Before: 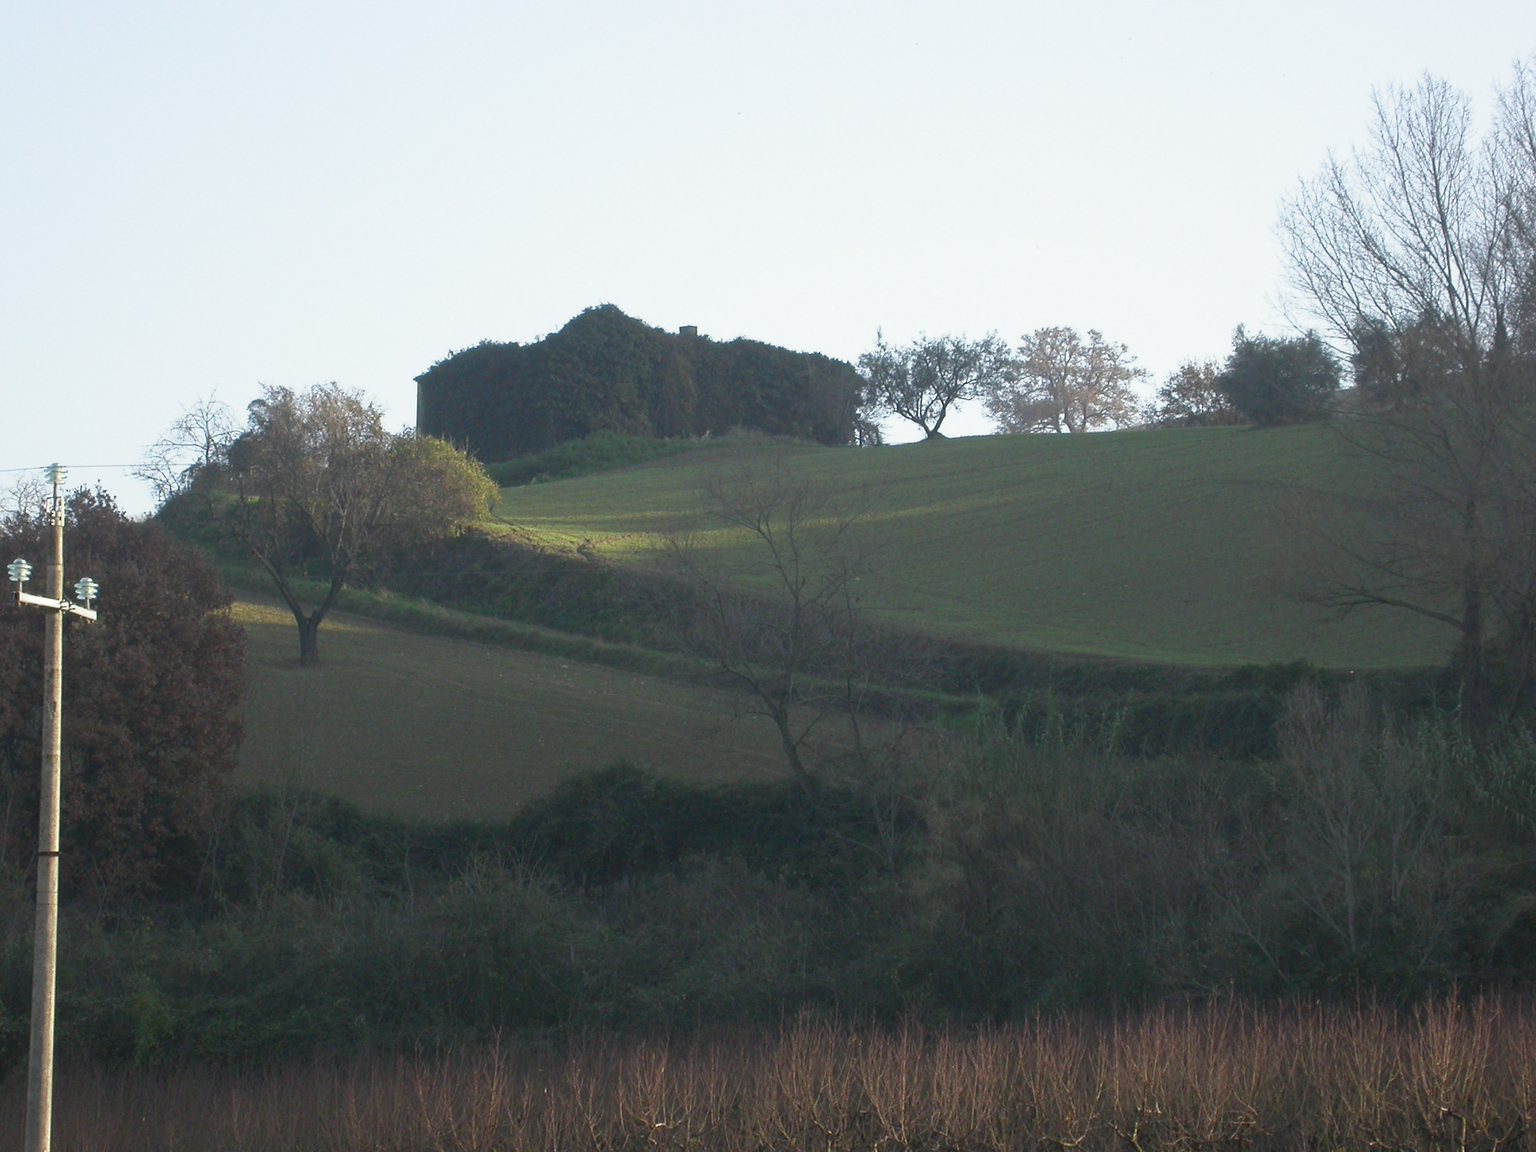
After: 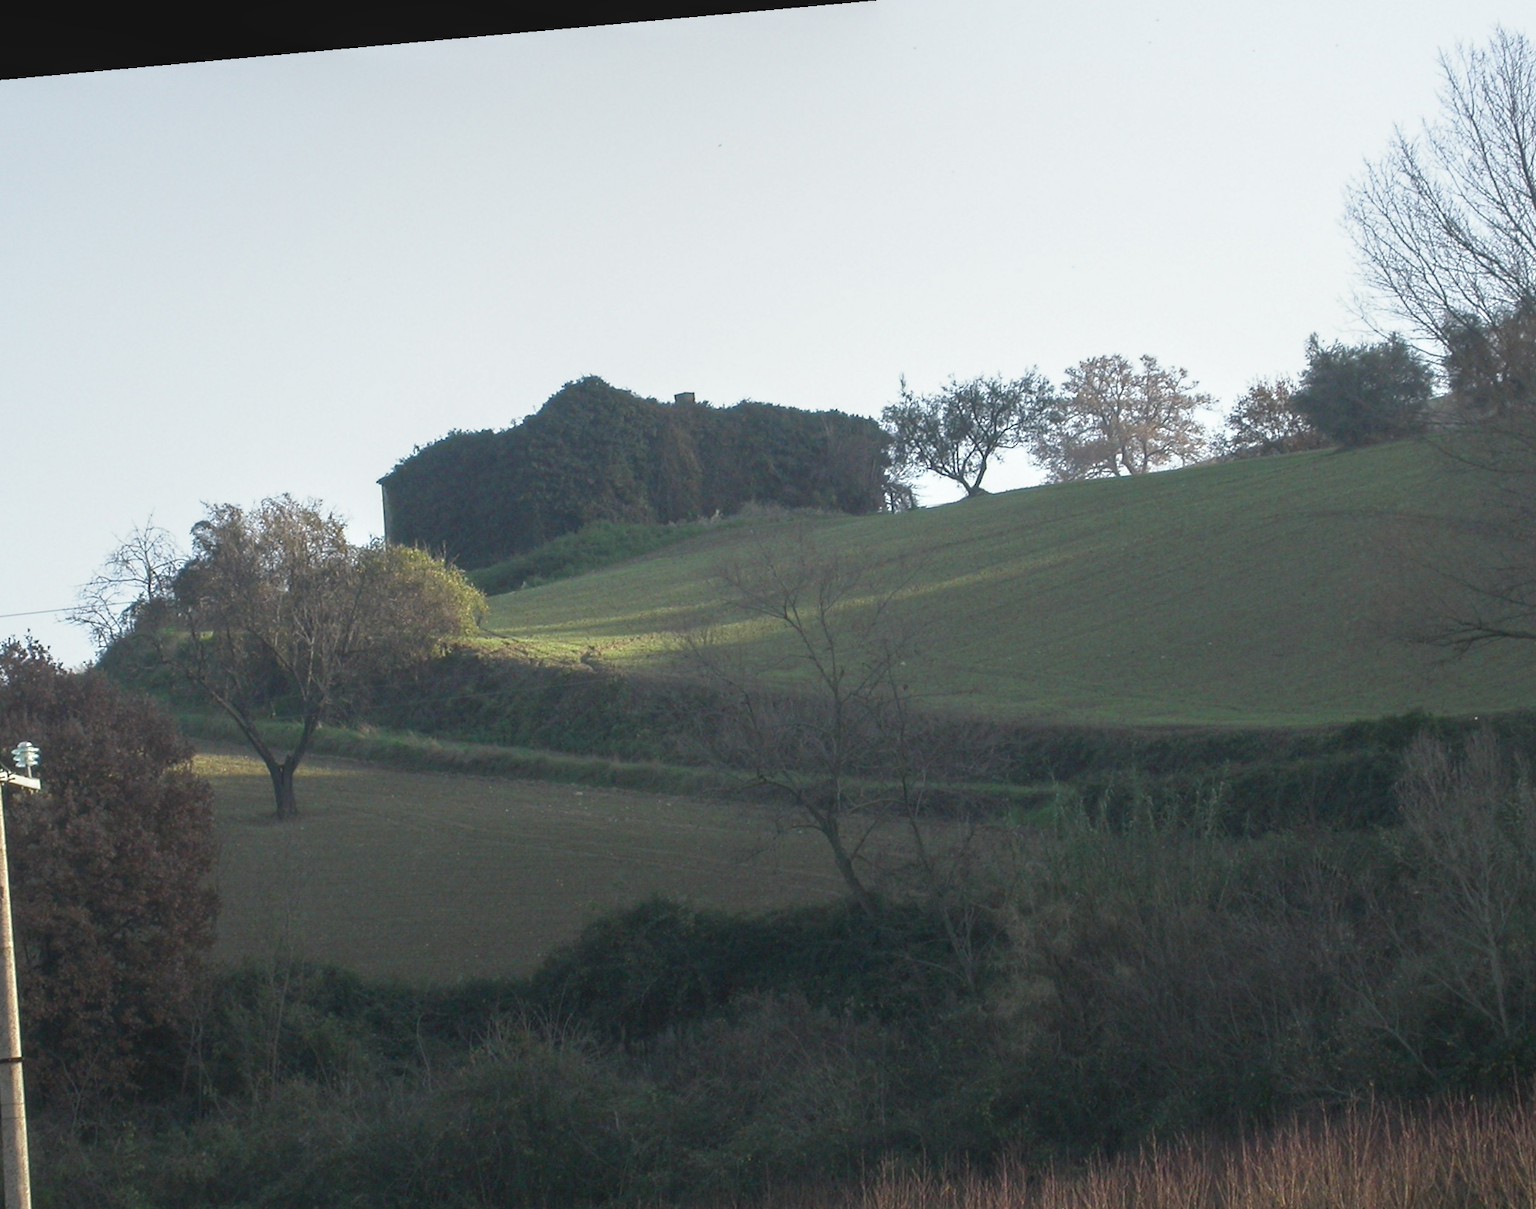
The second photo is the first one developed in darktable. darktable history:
crop and rotate: left 7.196%, top 4.574%, right 10.605%, bottom 13.178%
rotate and perspective: rotation -5.2°, automatic cropping off
local contrast: on, module defaults
